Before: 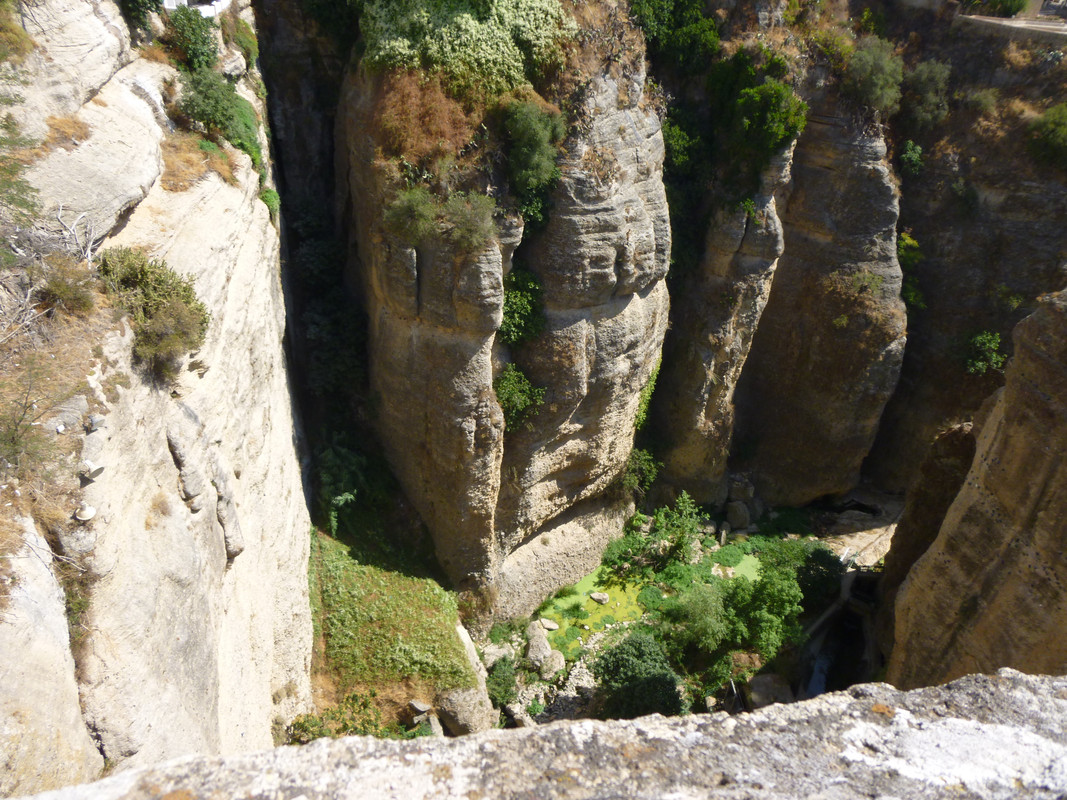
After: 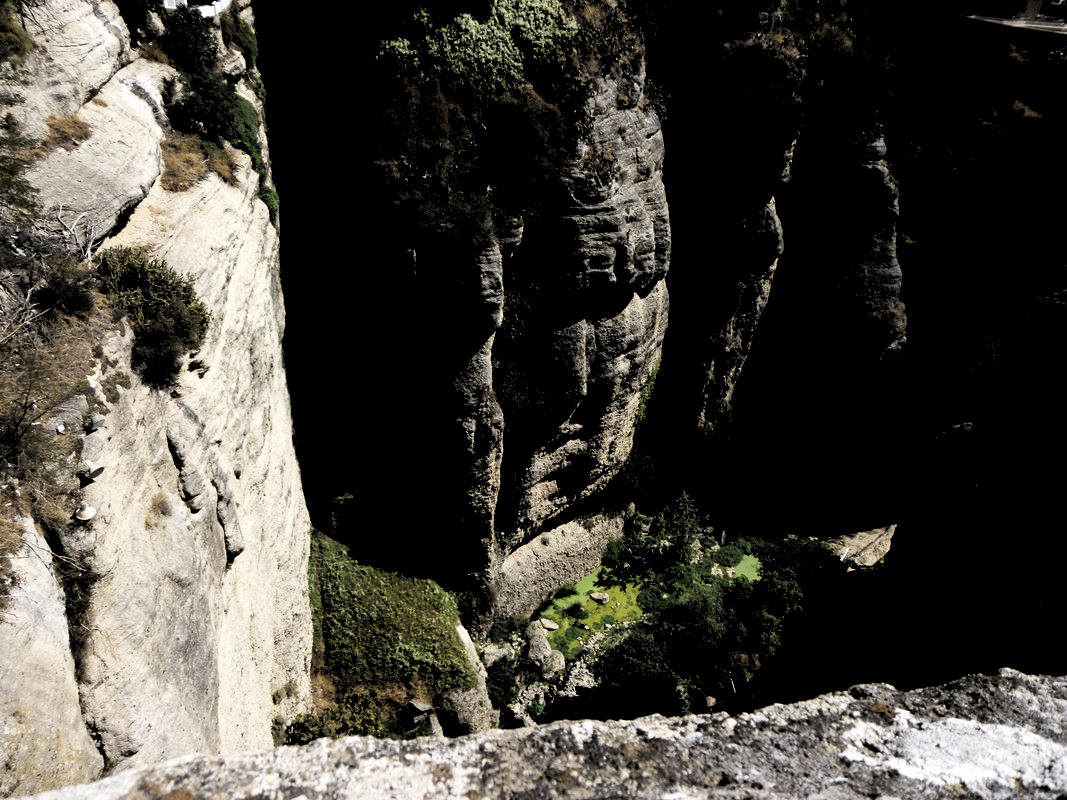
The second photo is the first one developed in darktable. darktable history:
contrast brightness saturation: brightness 0.085, saturation 0.191
levels: levels [0.514, 0.759, 1]
